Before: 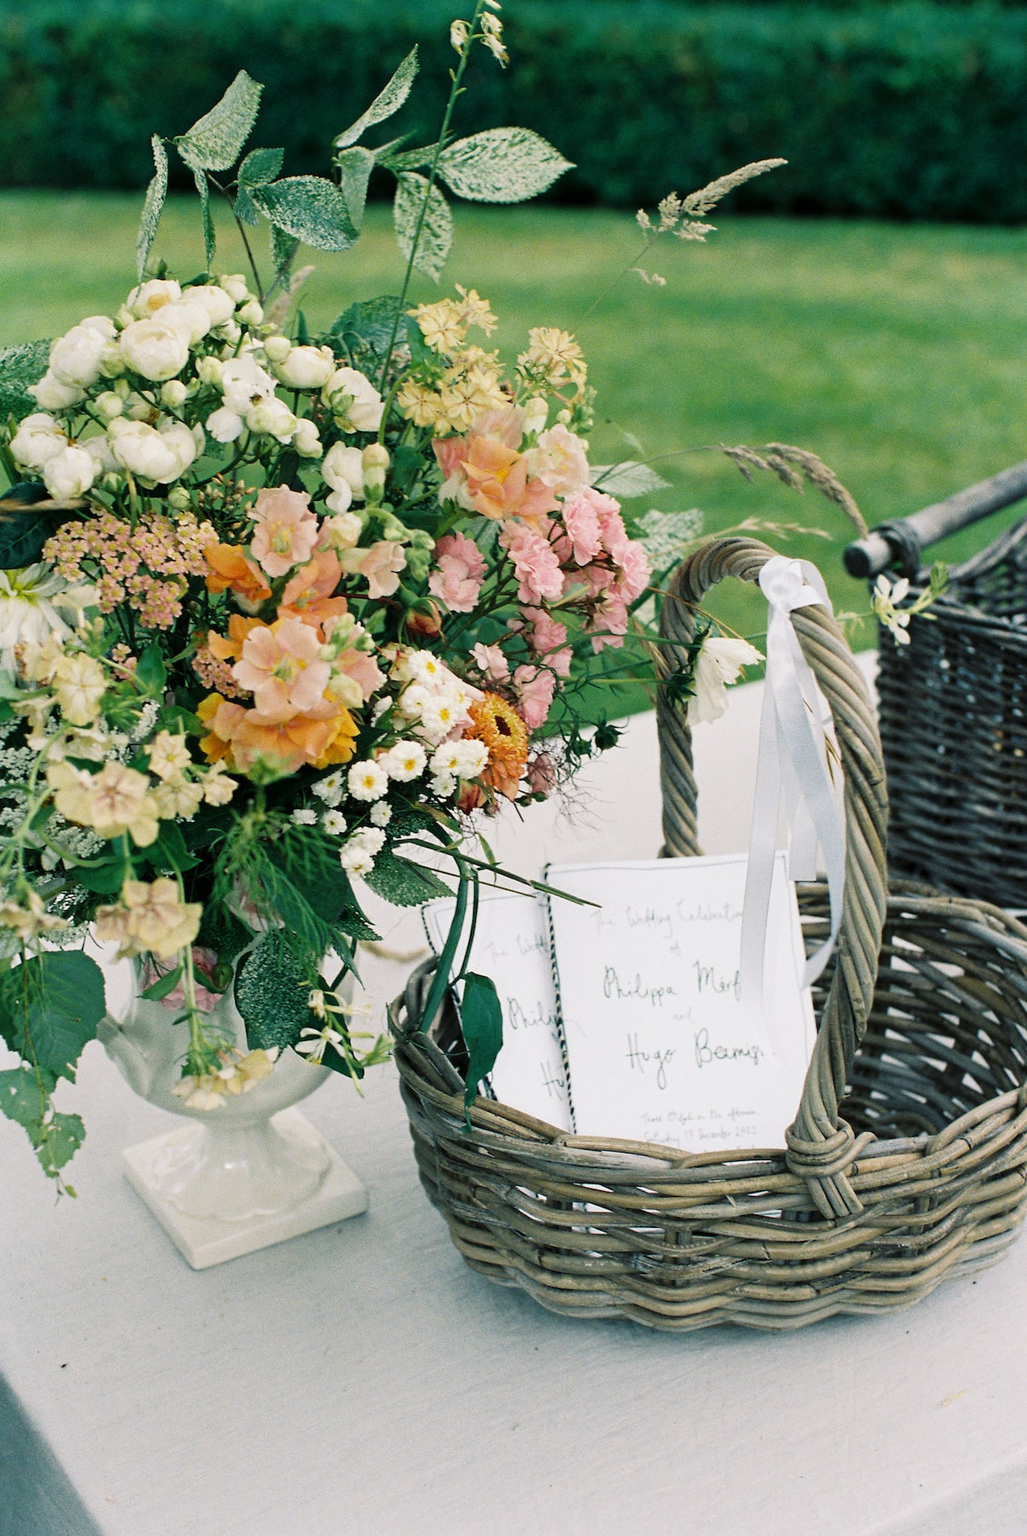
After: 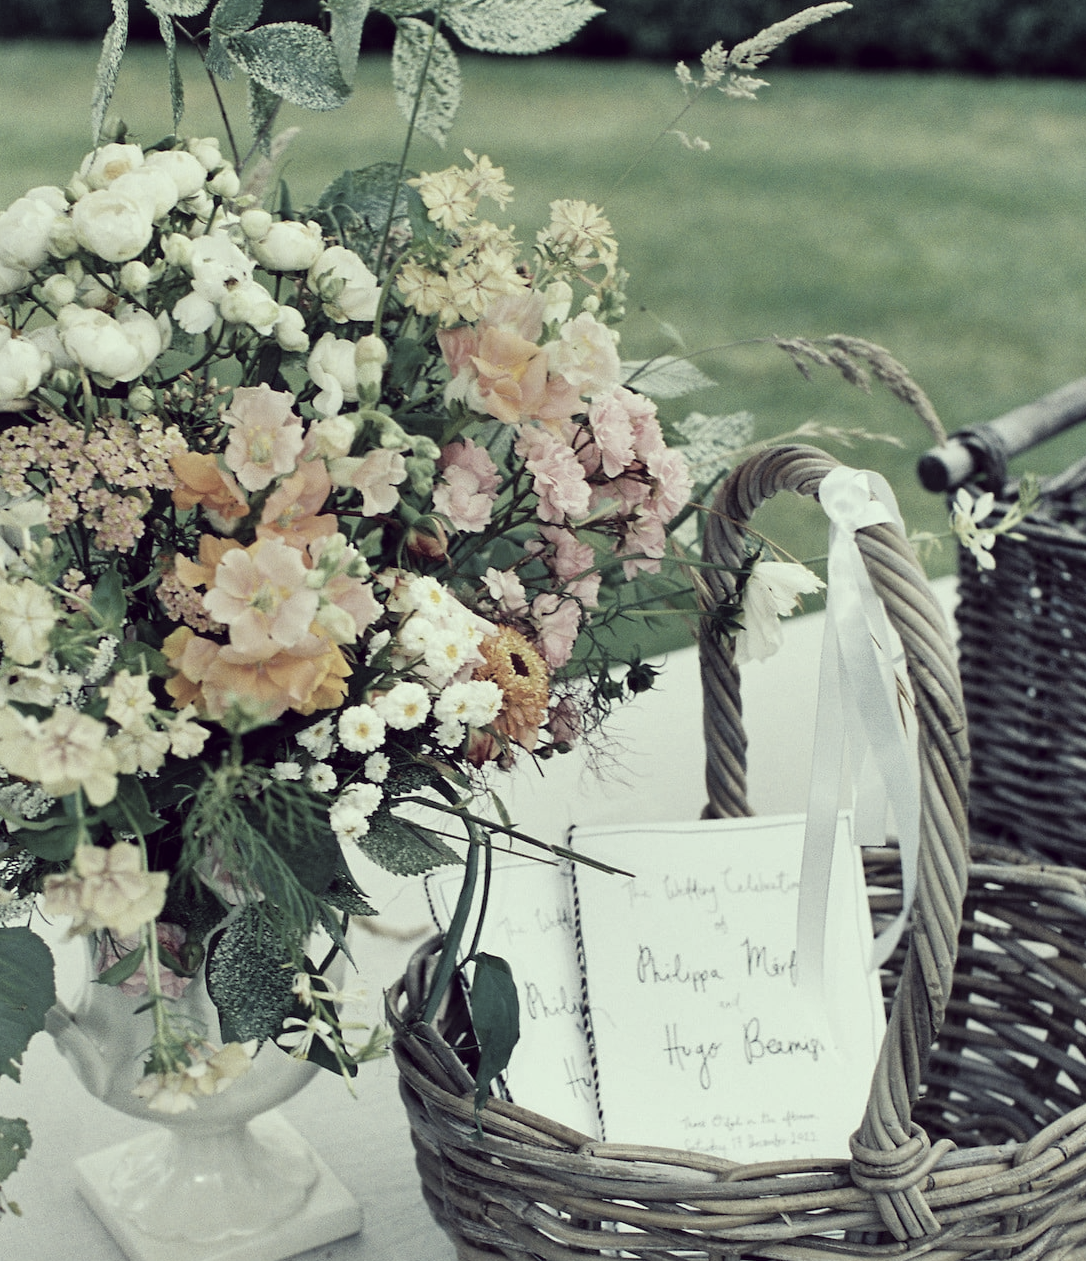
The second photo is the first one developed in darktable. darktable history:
shadows and highlights: low approximation 0.01, soften with gaussian
color correction: highlights a* -20.33, highlights b* 20.04, shadows a* 19.99, shadows b* -21.16, saturation 0.404
base curve: curves: ch0 [(0, 0) (0.283, 0.295) (1, 1)], preserve colors none
crop: left 5.716%, top 10.256%, right 3.715%, bottom 19.423%
